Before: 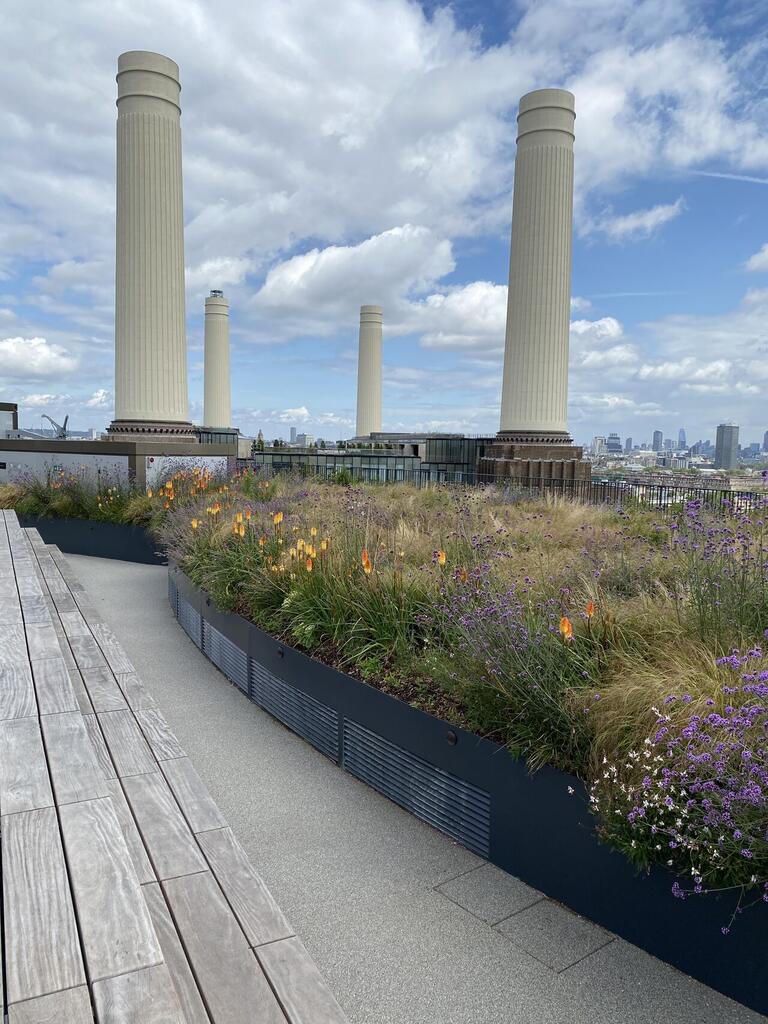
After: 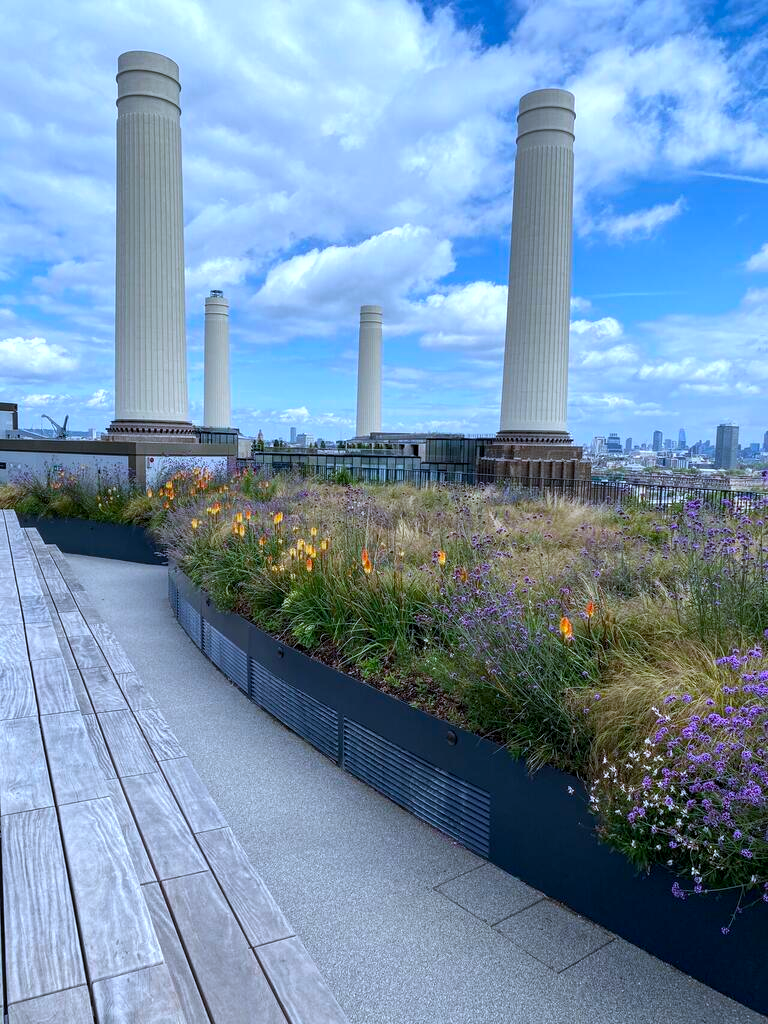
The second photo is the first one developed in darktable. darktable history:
contrast brightness saturation: saturation 0.18
local contrast: on, module defaults
white balance: red 0.948, green 1.02, blue 1.176
